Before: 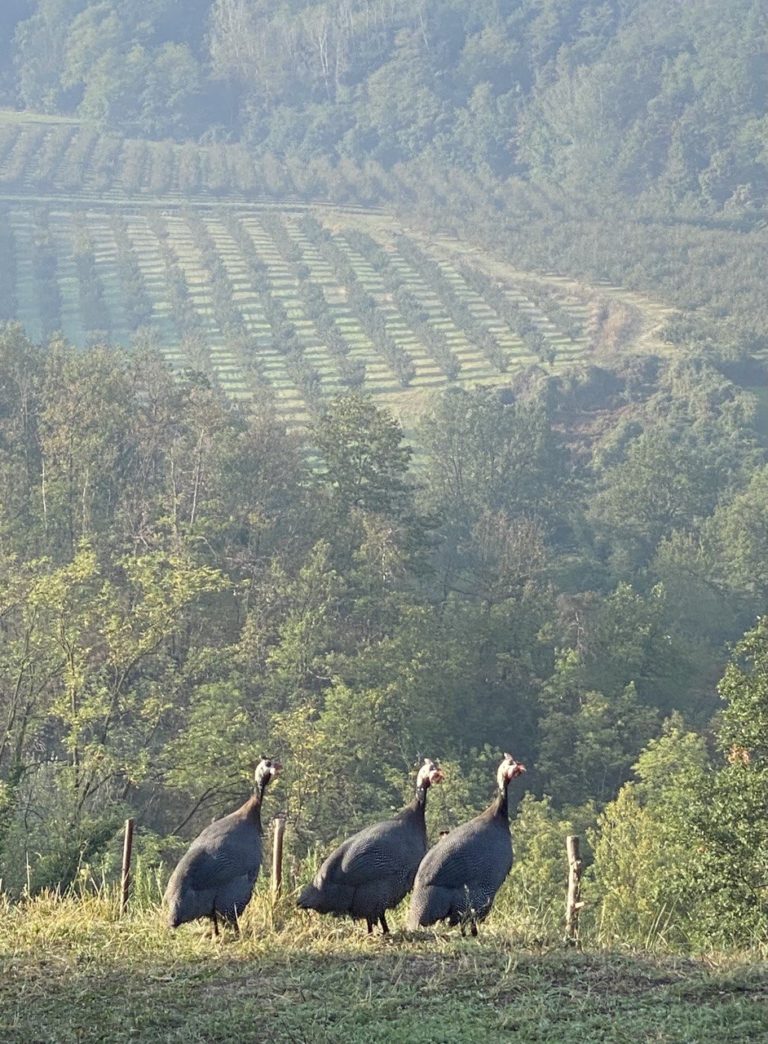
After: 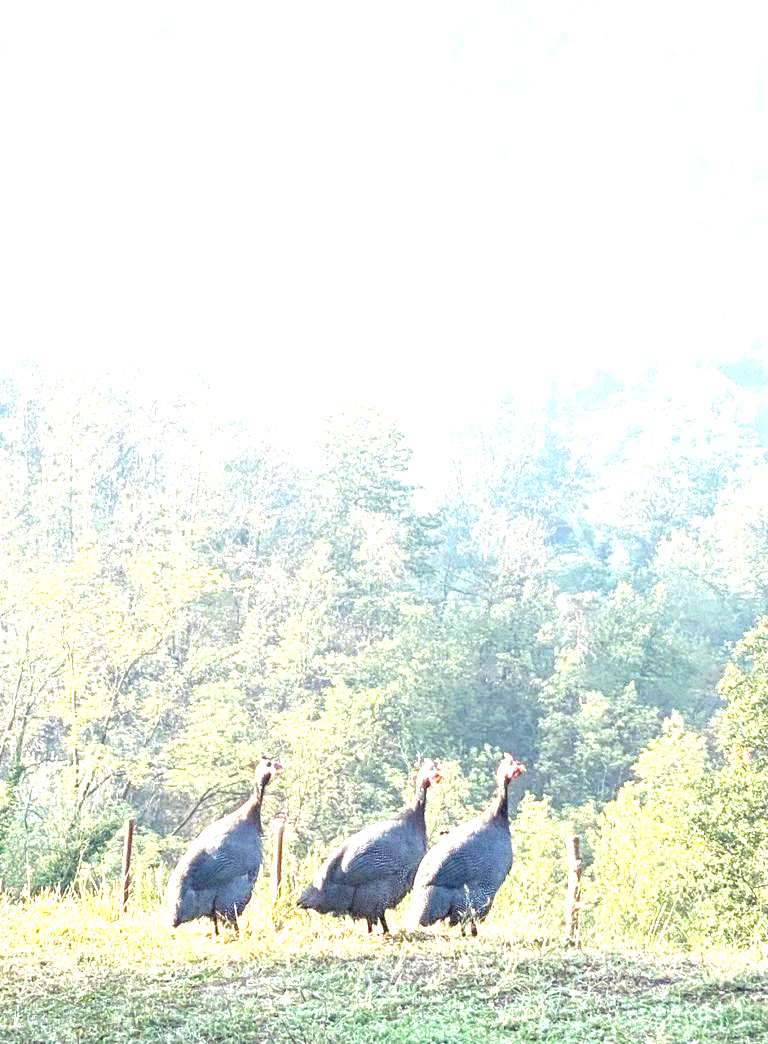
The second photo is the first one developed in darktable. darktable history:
exposure: black level correction 0, exposure 2.138 EV, compensate exposure bias true, compensate highlight preservation false
local contrast: highlights 99%, shadows 86%, detail 160%, midtone range 0.2
